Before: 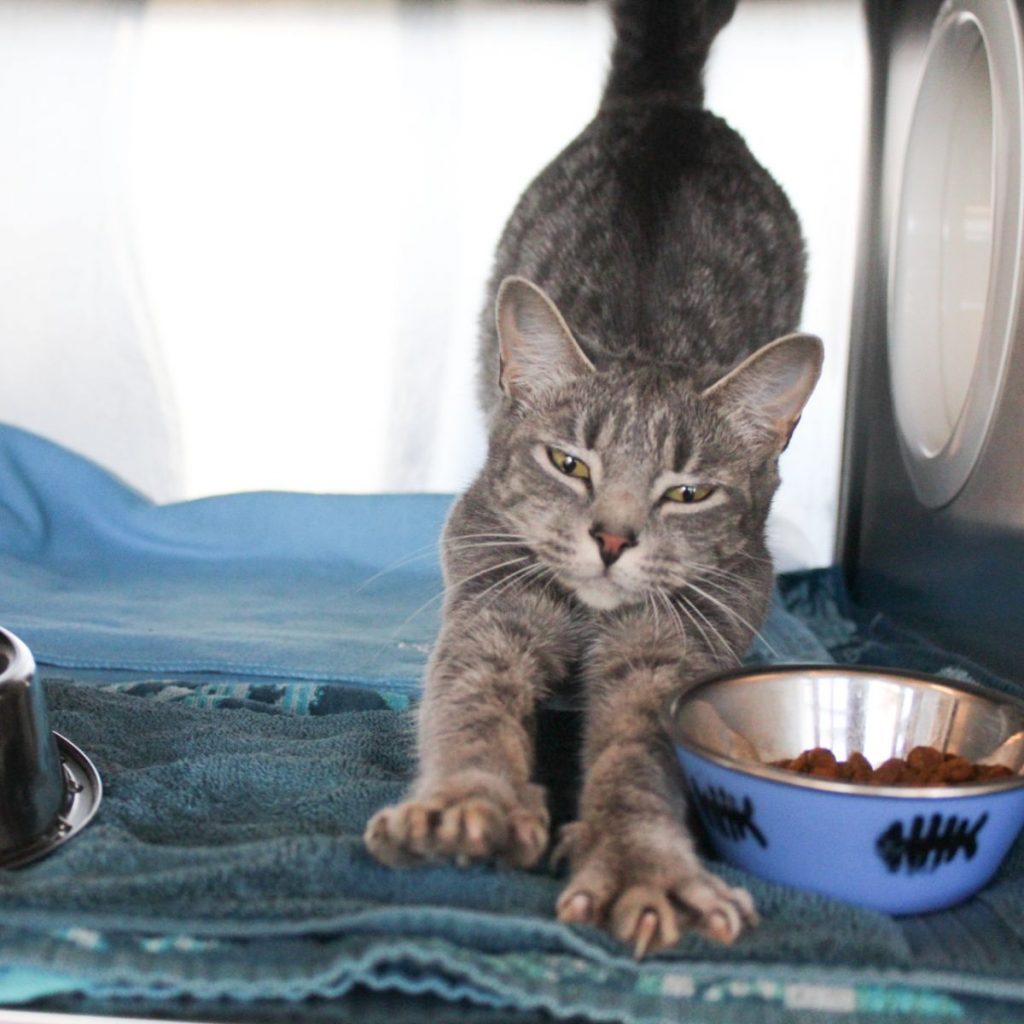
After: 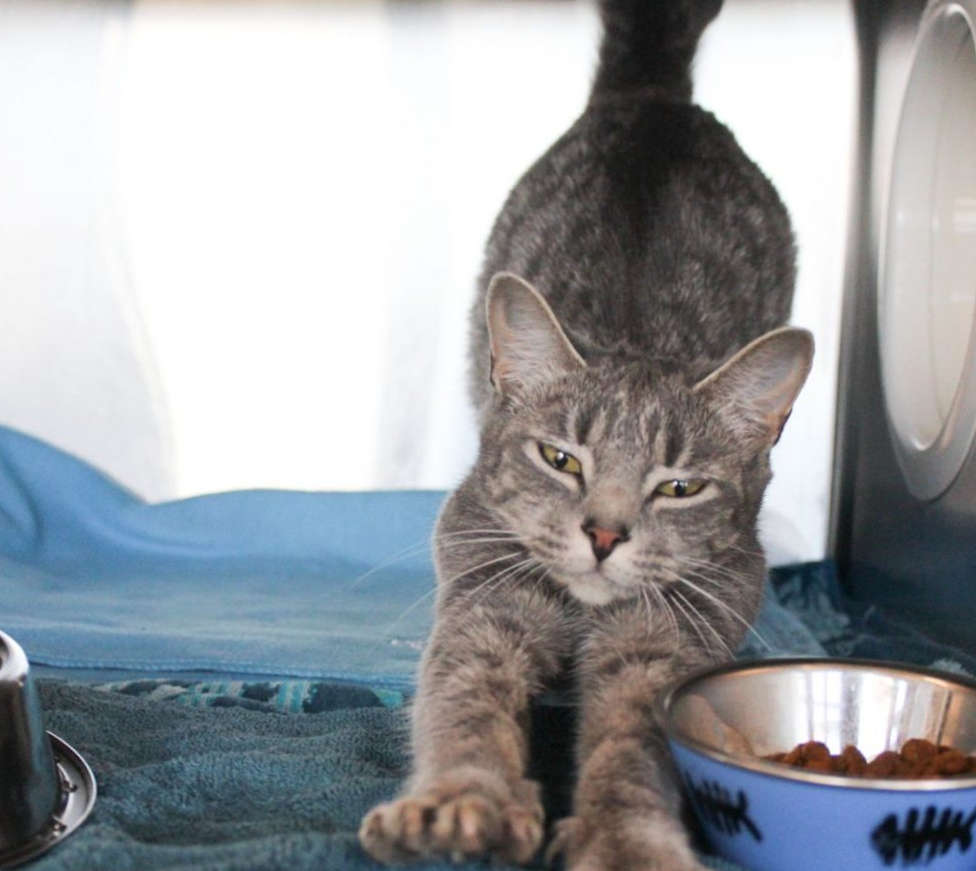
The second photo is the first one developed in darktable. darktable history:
crop and rotate: angle 0.482°, left 0.441%, right 3.43%, bottom 14.212%
